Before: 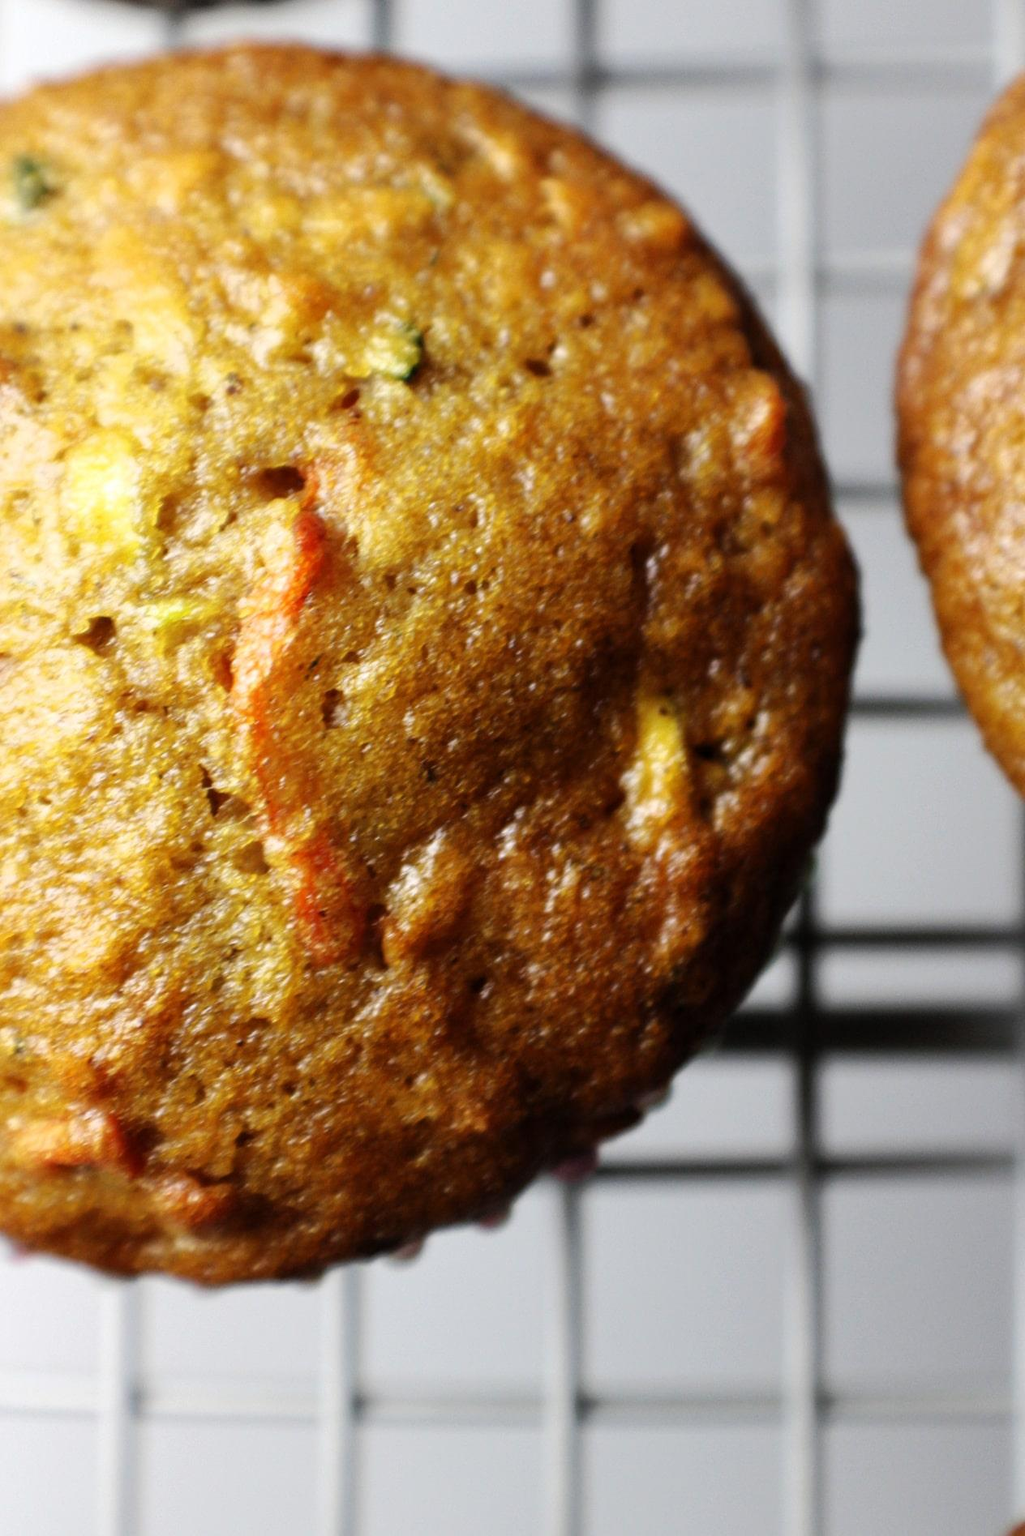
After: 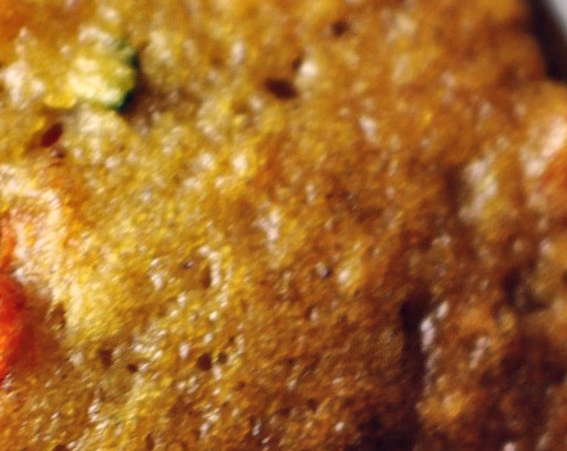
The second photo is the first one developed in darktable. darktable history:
rotate and perspective: rotation -1.32°, lens shift (horizontal) -0.031, crop left 0.015, crop right 0.985, crop top 0.047, crop bottom 0.982
crop: left 28.64%, top 16.832%, right 26.637%, bottom 58.055%
shadows and highlights: soften with gaussian
color balance rgb: shadows lift › hue 87.51°, highlights gain › chroma 1.62%, highlights gain › hue 55.1°, global offset › chroma 0.06%, global offset › hue 253.66°, linear chroma grading › global chroma 0.5%
